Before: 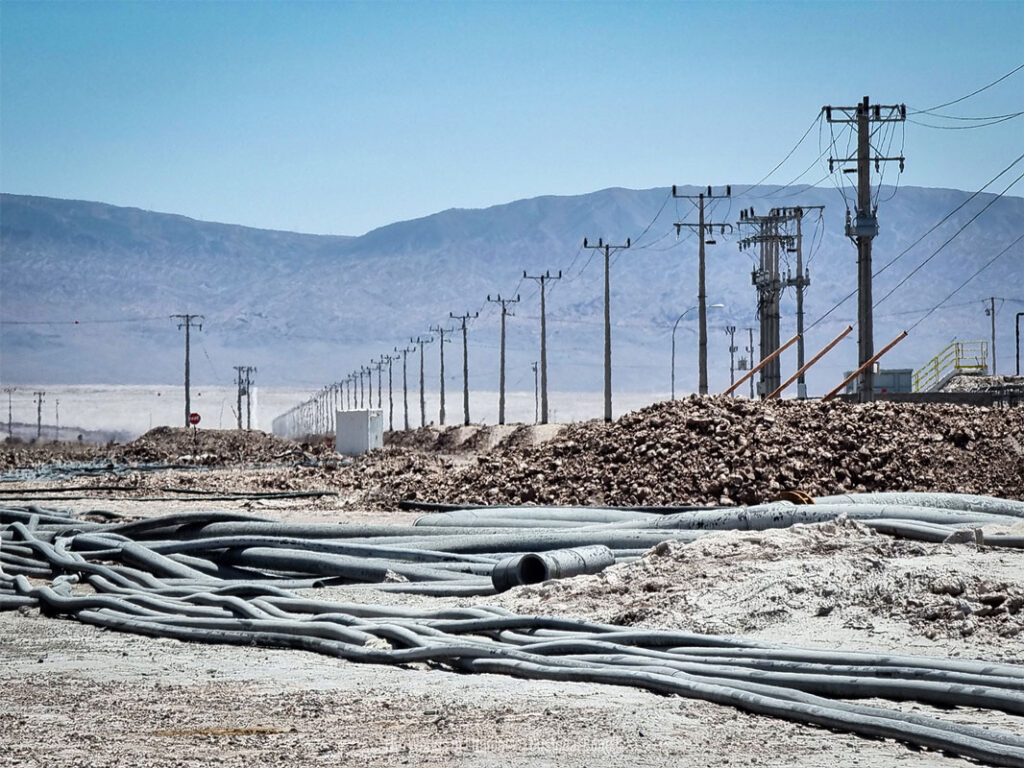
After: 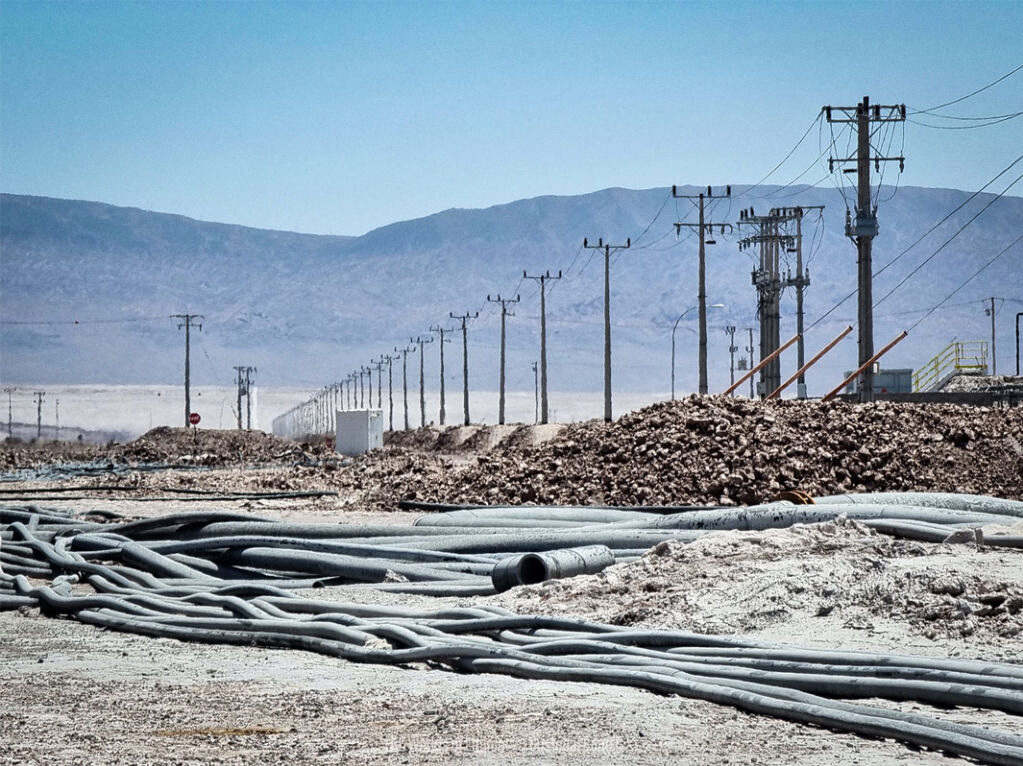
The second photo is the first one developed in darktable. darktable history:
crop: top 0.05%, bottom 0.098%
grain: coarseness 0.09 ISO, strength 16.61%
